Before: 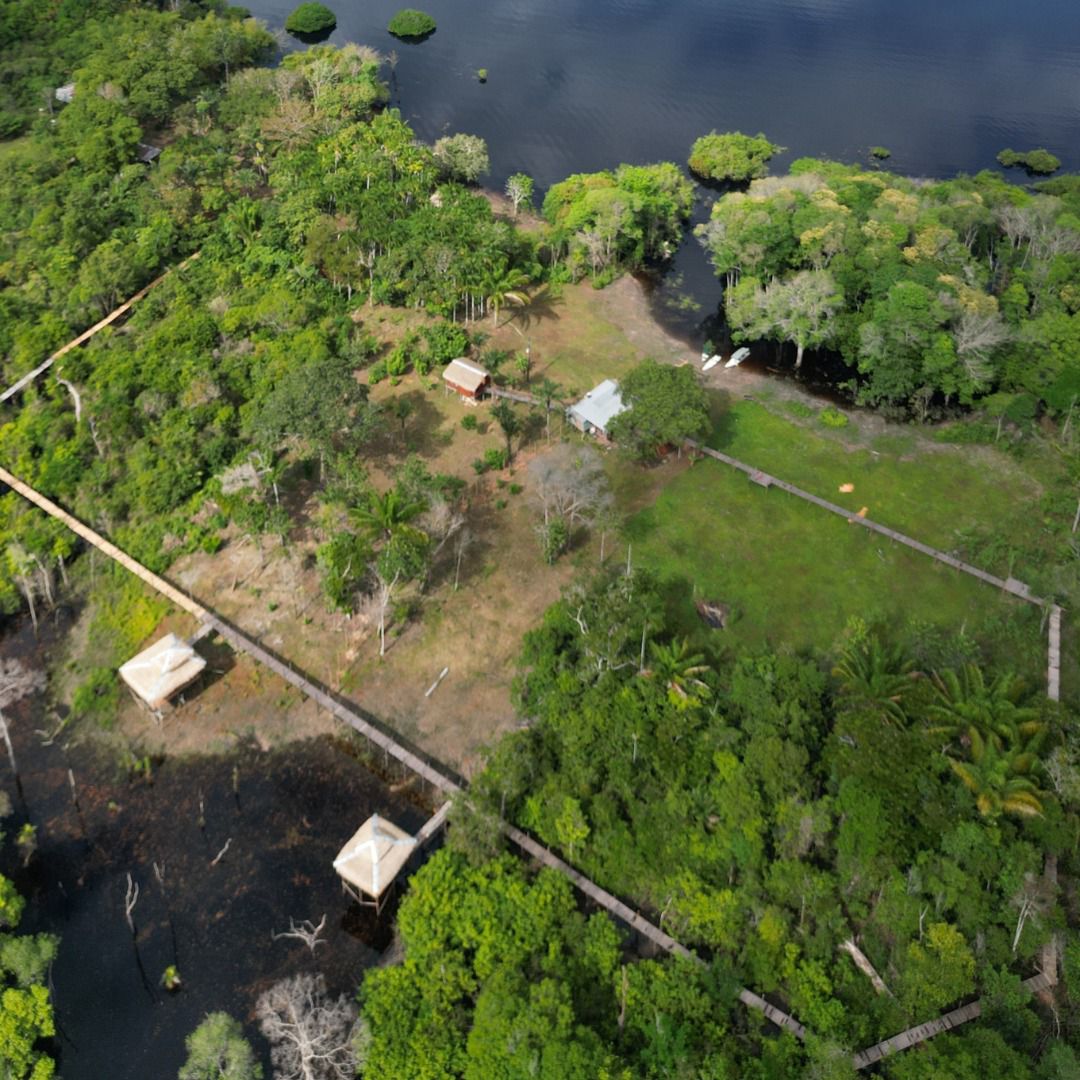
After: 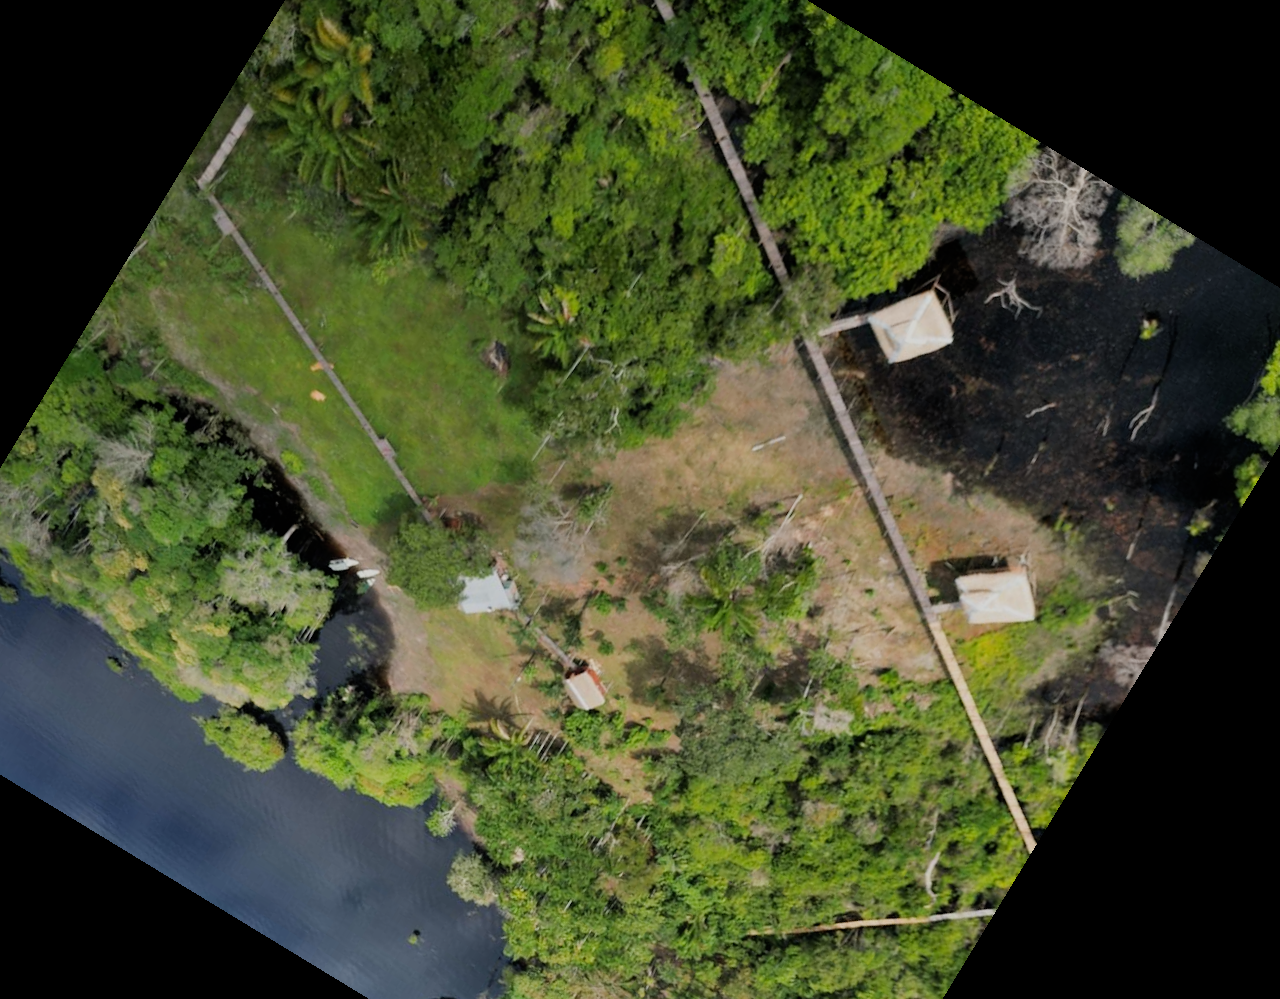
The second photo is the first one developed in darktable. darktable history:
crop and rotate: angle 148.68°, left 9.111%, top 15.603%, right 4.588%, bottom 17.041%
filmic rgb: black relative exposure -7.65 EV, white relative exposure 4.56 EV, hardness 3.61
